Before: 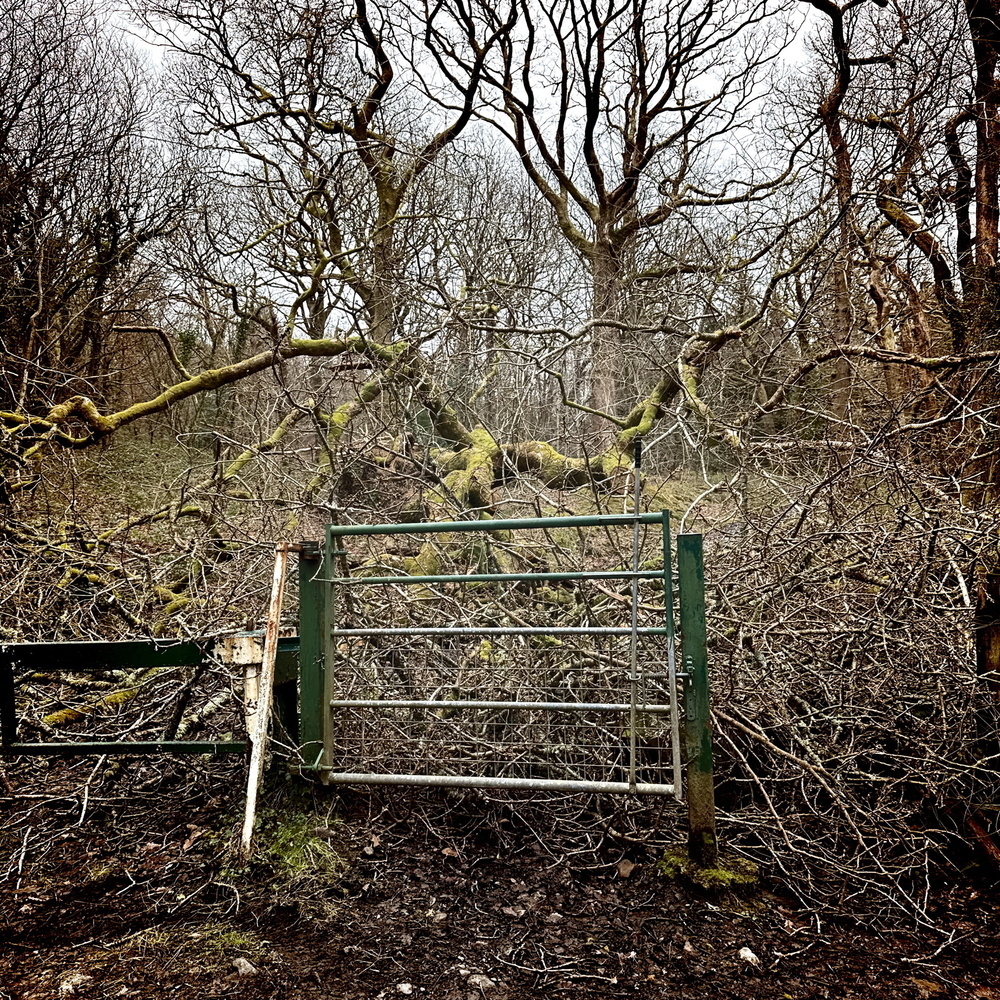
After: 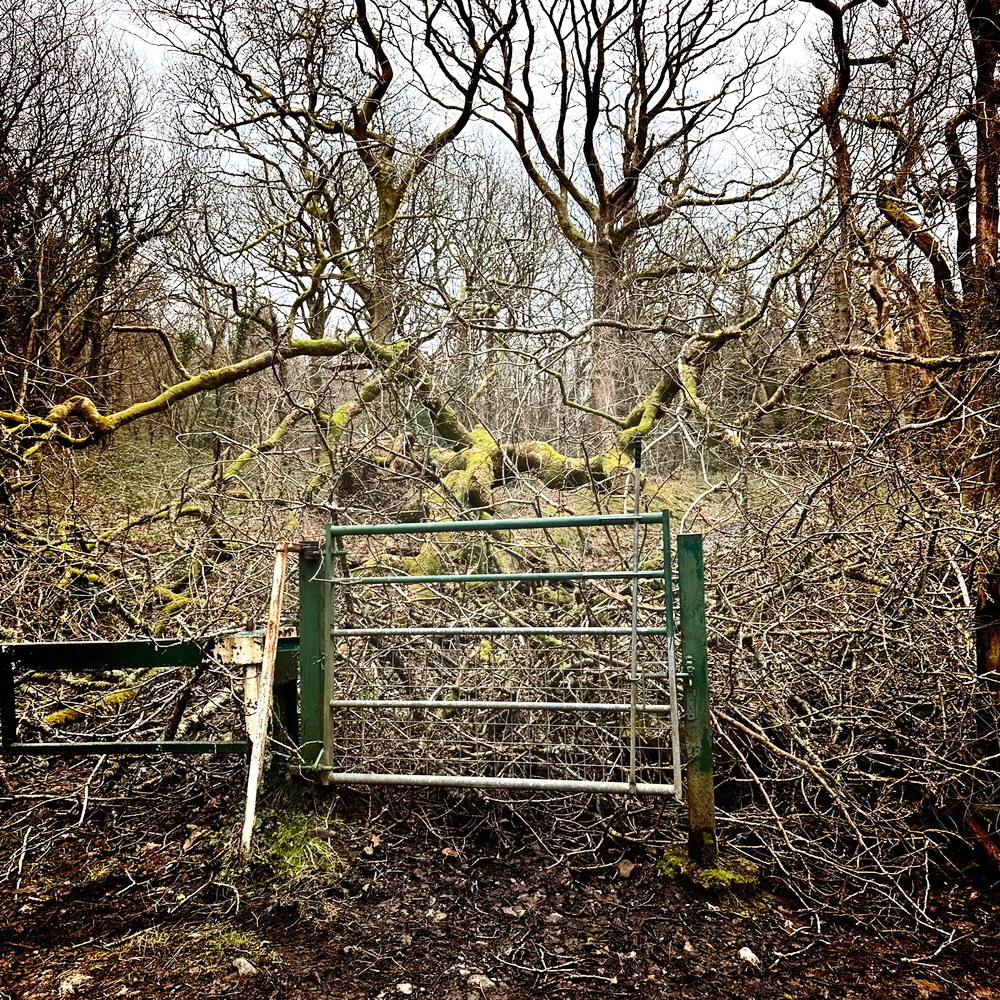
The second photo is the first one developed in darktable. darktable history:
contrast brightness saturation: contrast 0.197, brightness 0.162, saturation 0.228
